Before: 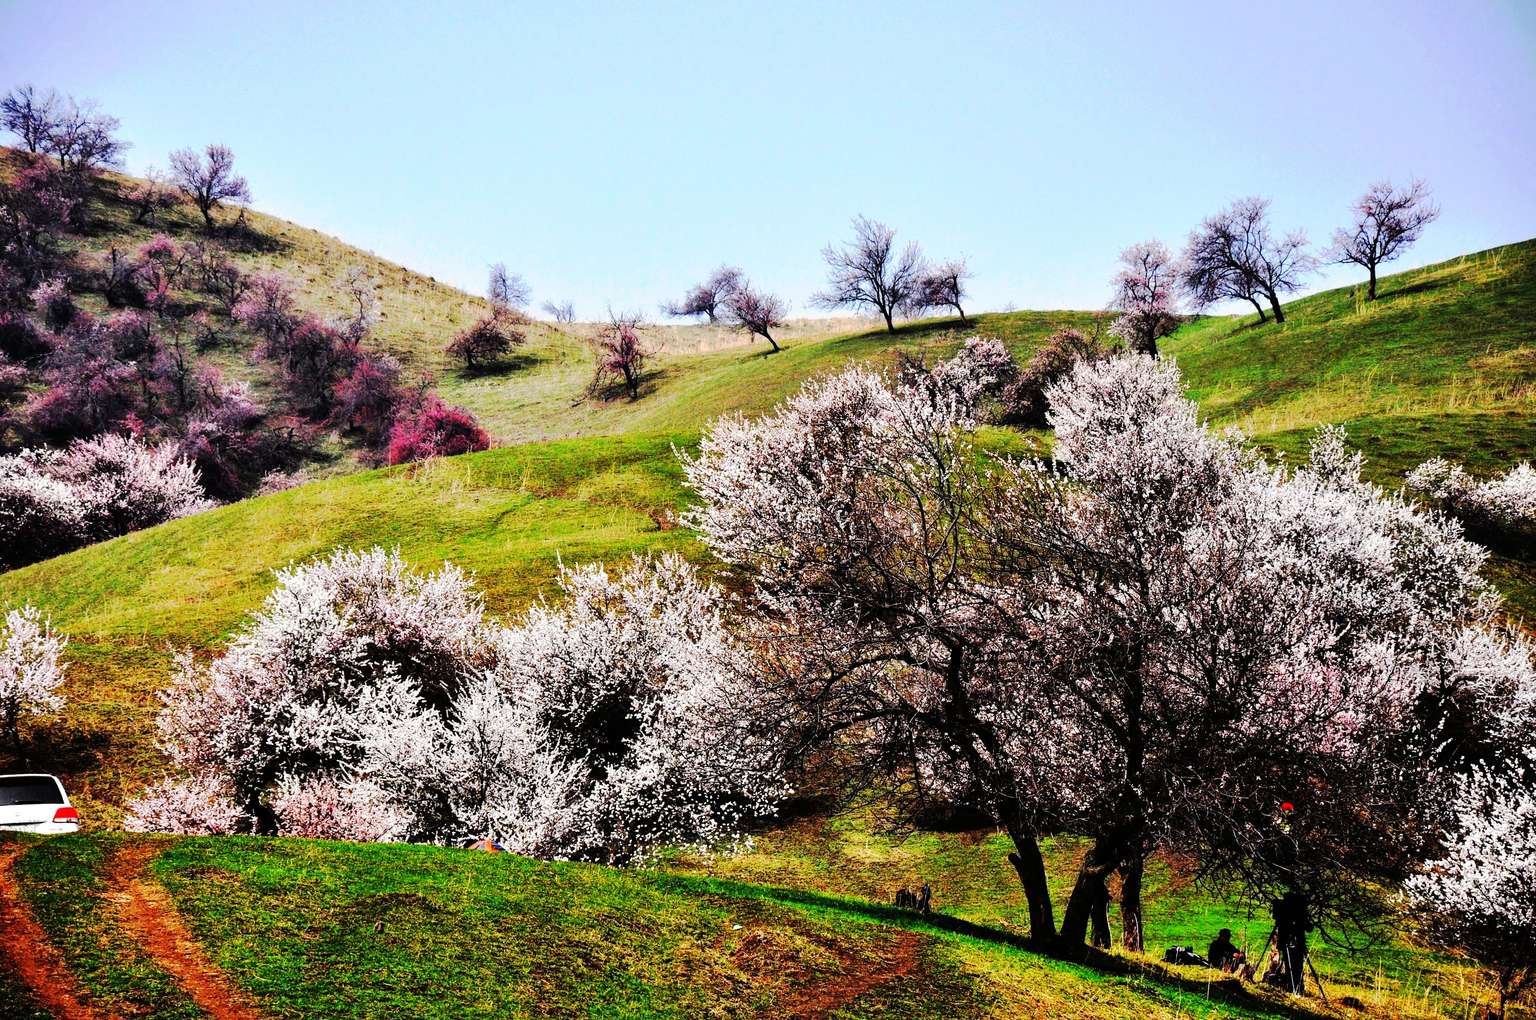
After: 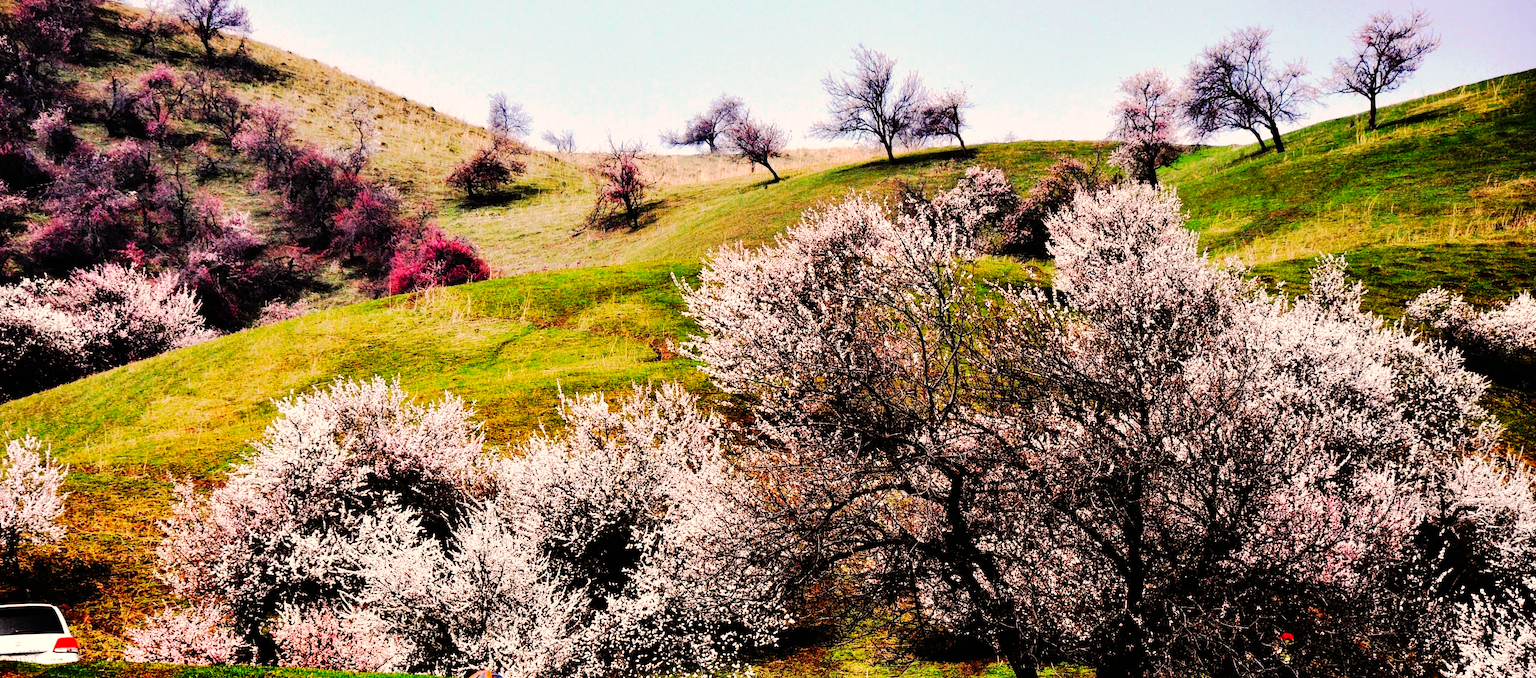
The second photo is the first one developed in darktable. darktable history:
crop: top 16.727%, bottom 16.727%
white balance: red 1.127, blue 0.943
tone curve: curves: ch0 [(0, 0) (0.003, 0.003) (0.011, 0.003) (0.025, 0.007) (0.044, 0.014) (0.069, 0.02) (0.1, 0.03) (0.136, 0.054) (0.177, 0.099) (0.224, 0.156) (0.277, 0.227) (0.335, 0.302) (0.399, 0.375) (0.468, 0.456) (0.543, 0.54) (0.623, 0.625) (0.709, 0.717) (0.801, 0.807) (0.898, 0.895) (1, 1)], preserve colors none
